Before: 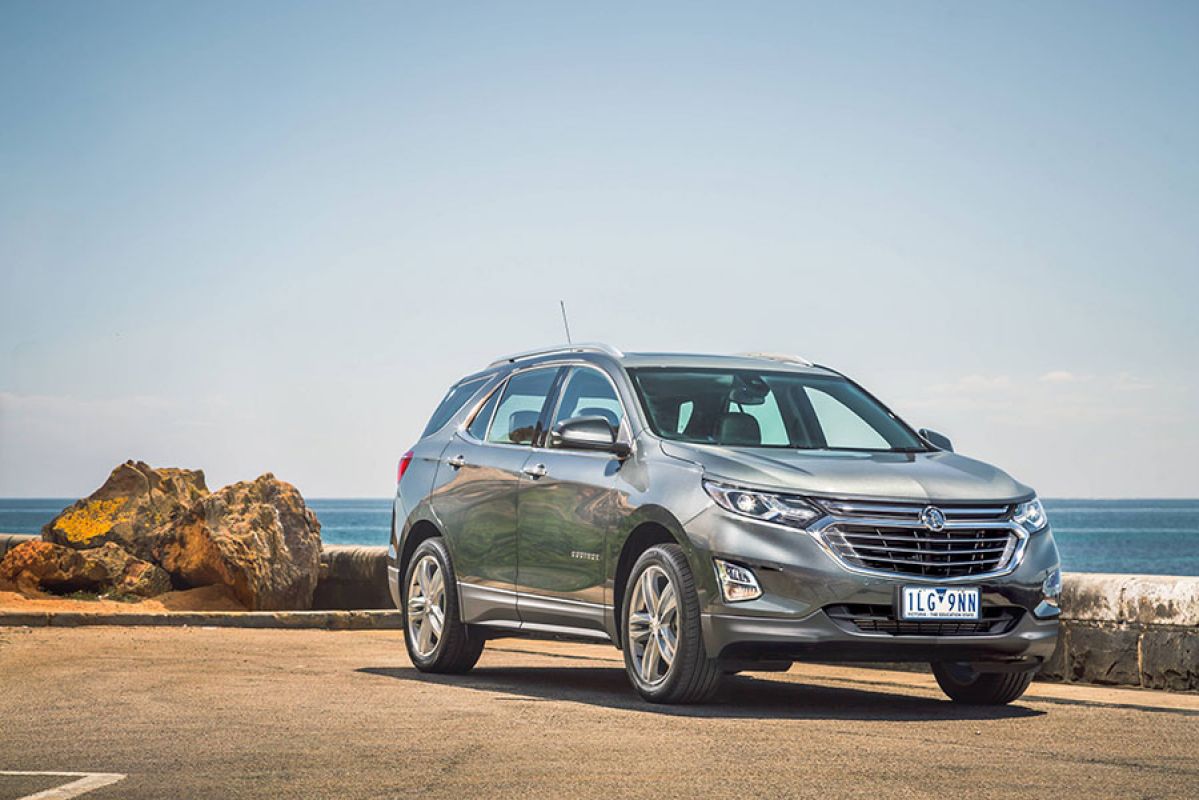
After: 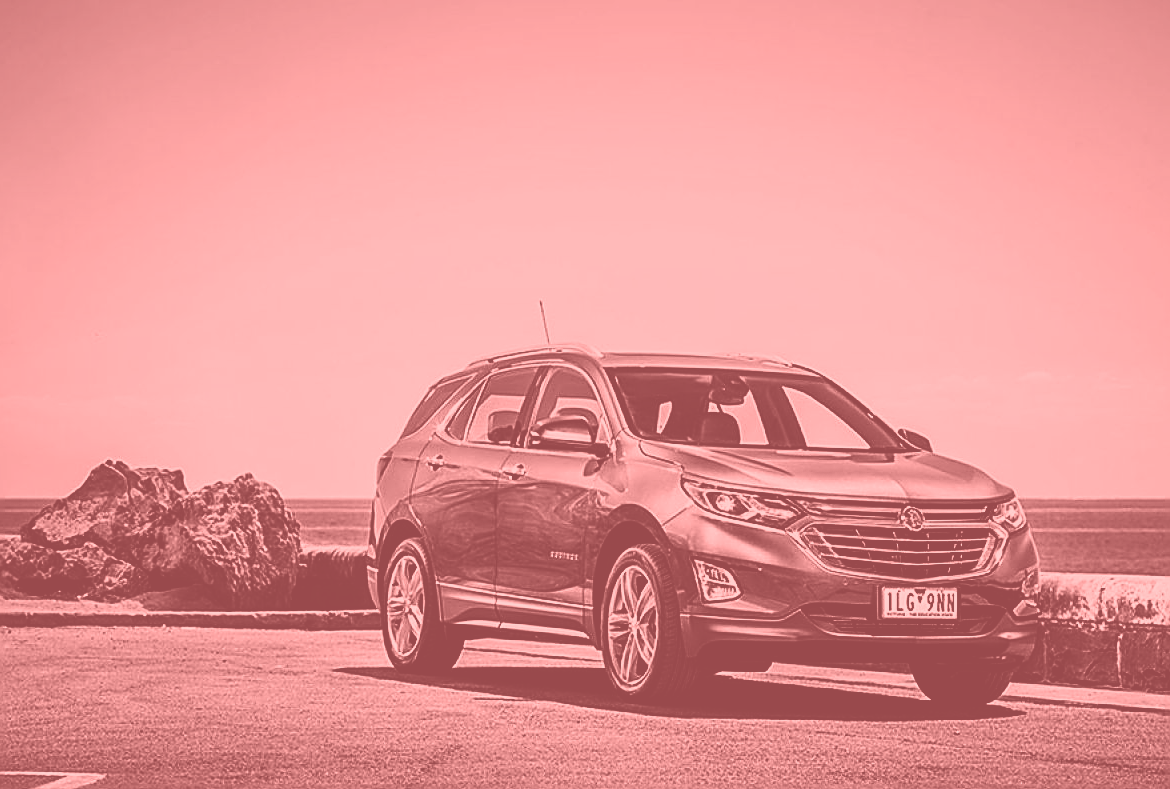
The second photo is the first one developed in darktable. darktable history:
crop and rotate: left 1.774%, right 0.633%, bottom 1.28%
sharpen: amount 0.901
tone equalizer: -8 EV -0.417 EV, -7 EV -0.389 EV, -6 EV -0.333 EV, -5 EV -0.222 EV, -3 EV 0.222 EV, -2 EV 0.333 EV, -1 EV 0.389 EV, +0 EV 0.417 EV, edges refinement/feathering 500, mask exposure compensation -1.57 EV, preserve details no
tone curve: curves: ch0 [(0, 0) (0.765, 0.816) (1, 1)]; ch1 [(0, 0) (0.425, 0.464) (0.5, 0.5) (0.531, 0.522) (0.588, 0.575) (0.994, 0.939)]; ch2 [(0, 0) (0.398, 0.435) (0.455, 0.481) (0.501, 0.504) (0.529, 0.544) (0.584, 0.585) (1, 0.911)], color space Lab, independent channels
filmic rgb: middle gray luminance 21.73%, black relative exposure -14 EV, white relative exposure 2.96 EV, threshold 6 EV, target black luminance 0%, hardness 8.81, latitude 59.69%, contrast 1.208, highlights saturation mix 5%, shadows ↔ highlights balance 41.6%, add noise in highlights 0, color science v3 (2019), use custom middle-gray values true, iterations of high-quality reconstruction 0, contrast in highlights soft, enable highlight reconstruction true
contrast brightness saturation: brightness -0.52
colorize: saturation 51%, source mix 50.67%, lightness 50.67%
